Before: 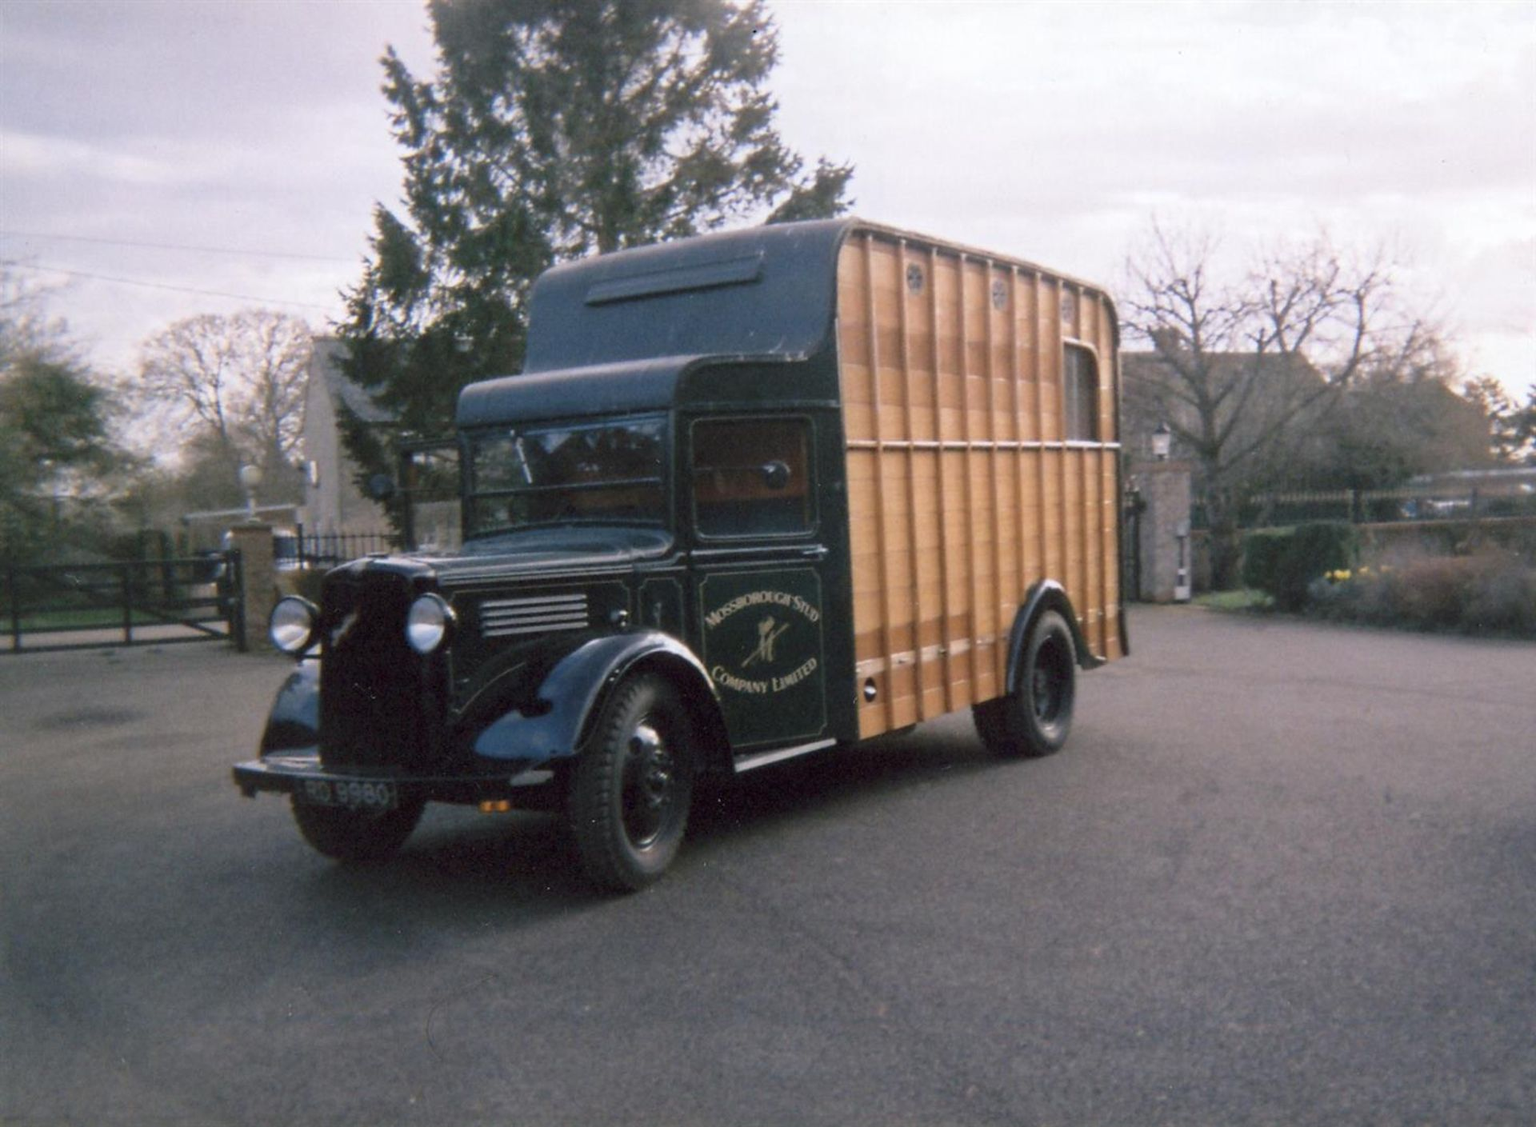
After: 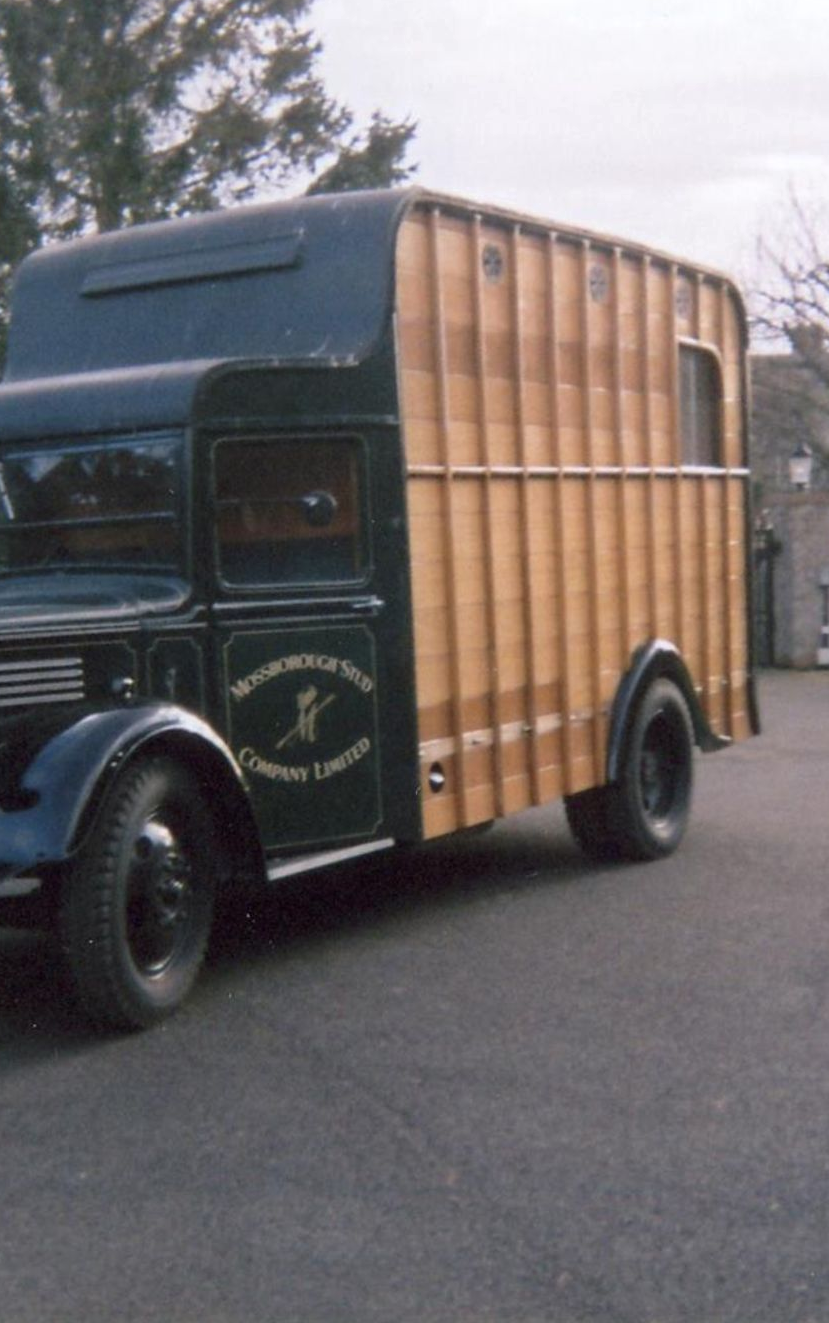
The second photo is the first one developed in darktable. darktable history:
tone equalizer: edges refinement/feathering 500, mask exposure compensation -1.57 EV, preserve details no
crop: left 33.927%, top 6.069%, right 22.862%
